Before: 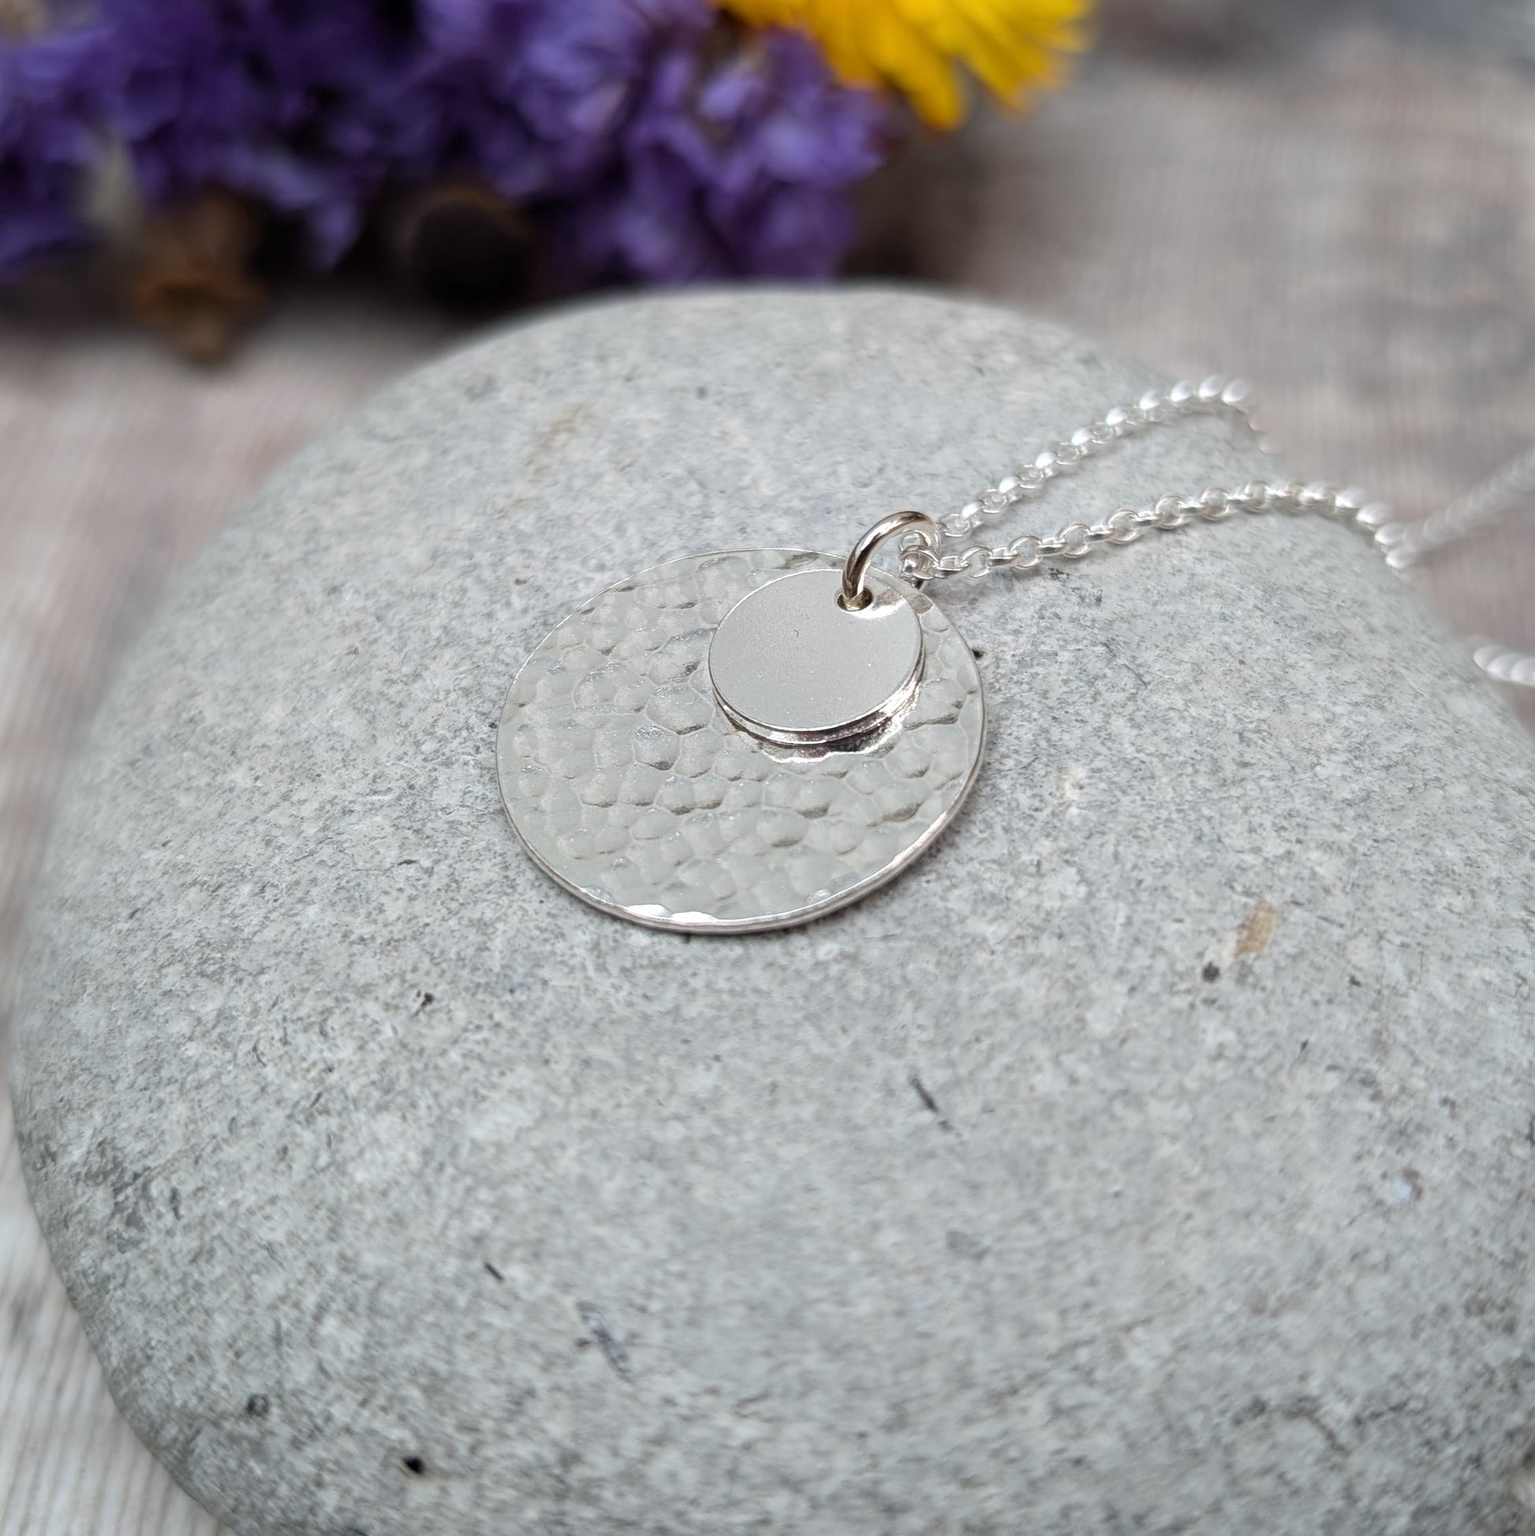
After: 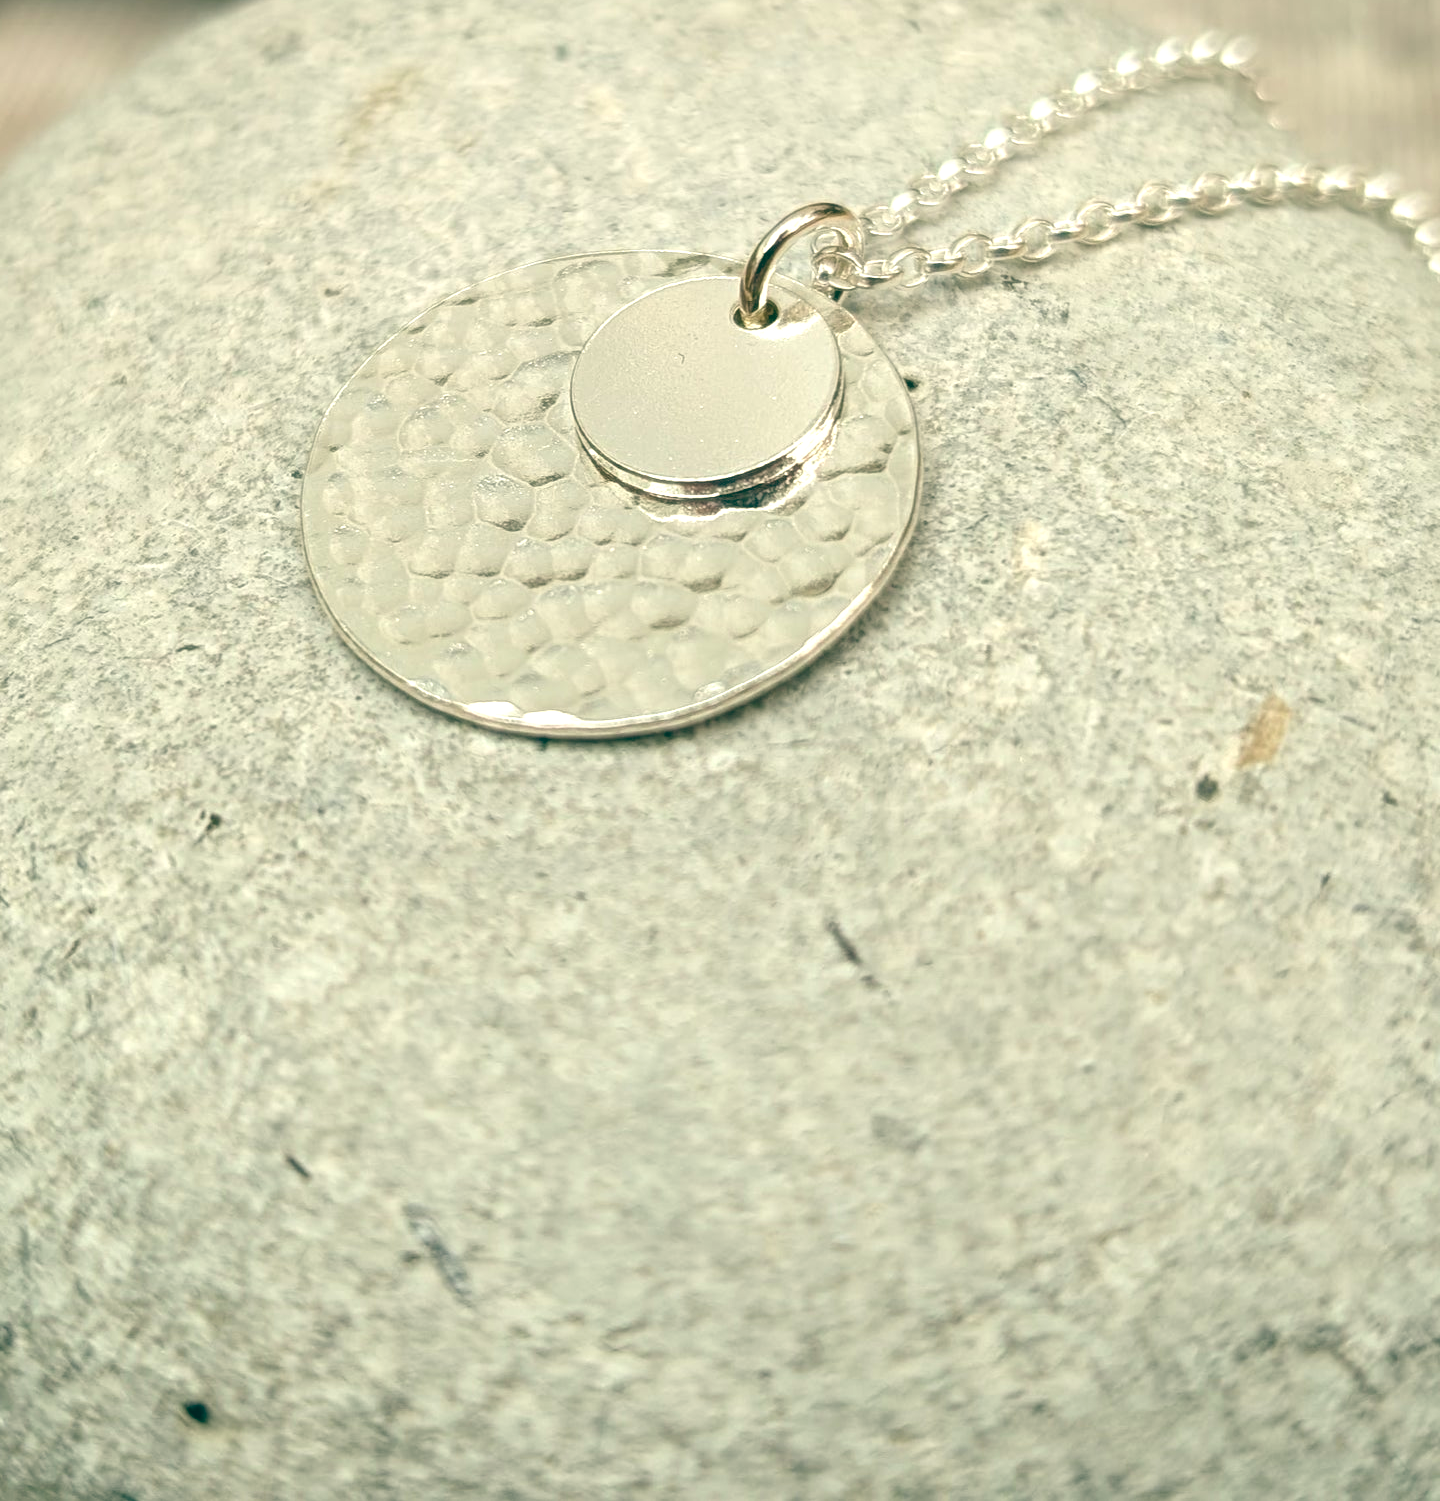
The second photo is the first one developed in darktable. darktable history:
crop: left 16.871%, top 22.857%, right 9.116%
exposure: black level correction 0, exposure 0.7 EV, compensate exposure bias true, compensate highlight preservation false
color balance rgb: shadows lift › chroma 2%, shadows lift › hue 219.6°, power › hue 313.2°, highlights gain › chroma 3%, highlights gain › hue 75.6°, global offset › luminance 0.5%, perceptual saturation grading › global saturation 15.33%, perceptual saturation grading › highlights -19.33%, perceptual saturation grading › shadows 20%, global vibrance 20%
color balance: lift [1.005, 0.99, 1.007, 1.01], gamma [1, 1.034, 1.032, 0.966], gain [0.873, 1.055, 1.067, 0.933]
